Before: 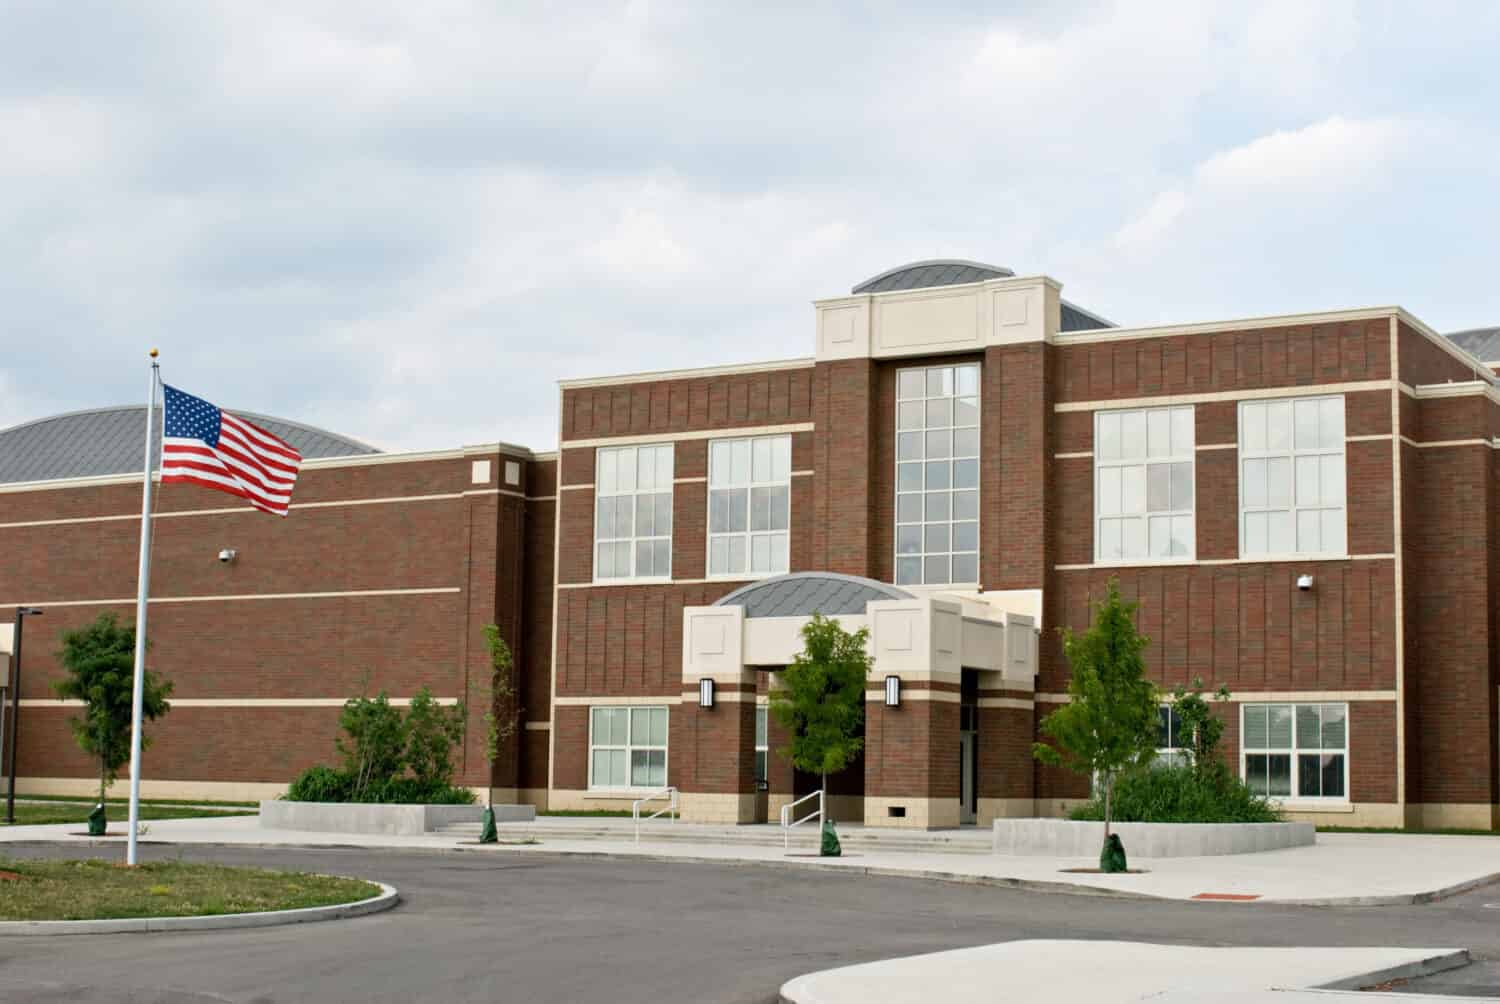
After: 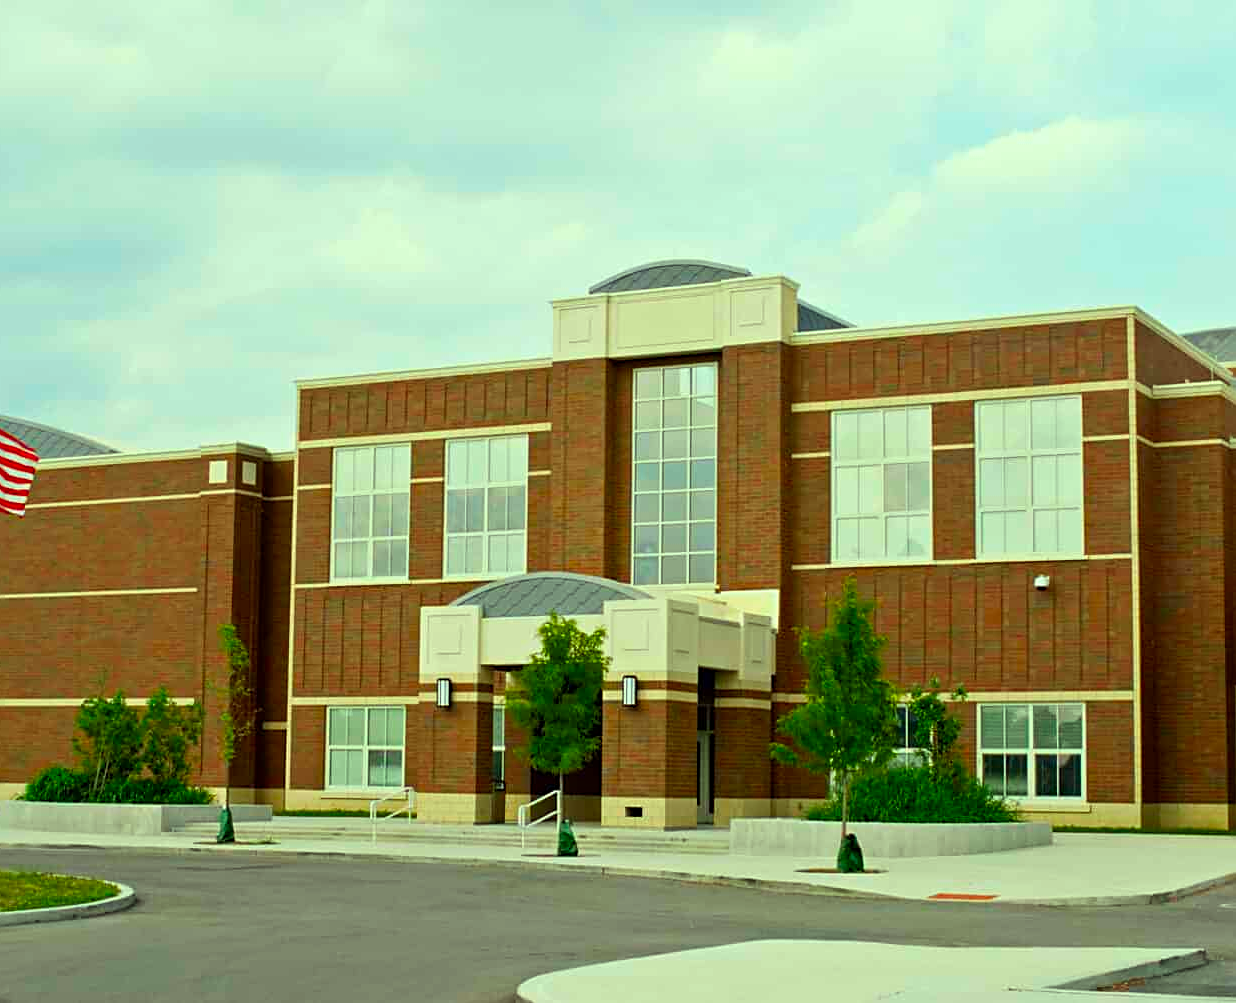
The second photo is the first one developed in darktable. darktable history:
color balance rgb: perceptual saturation grading › global saturation 0.538%, perceptual saturation grading › mid-tones 11.132%
color correction: highlights a* -10.92, highlights b* 9.92, saturation 1.71
sharpen: on, module defaults
crop: left 17.592%, bottom 0.044%
